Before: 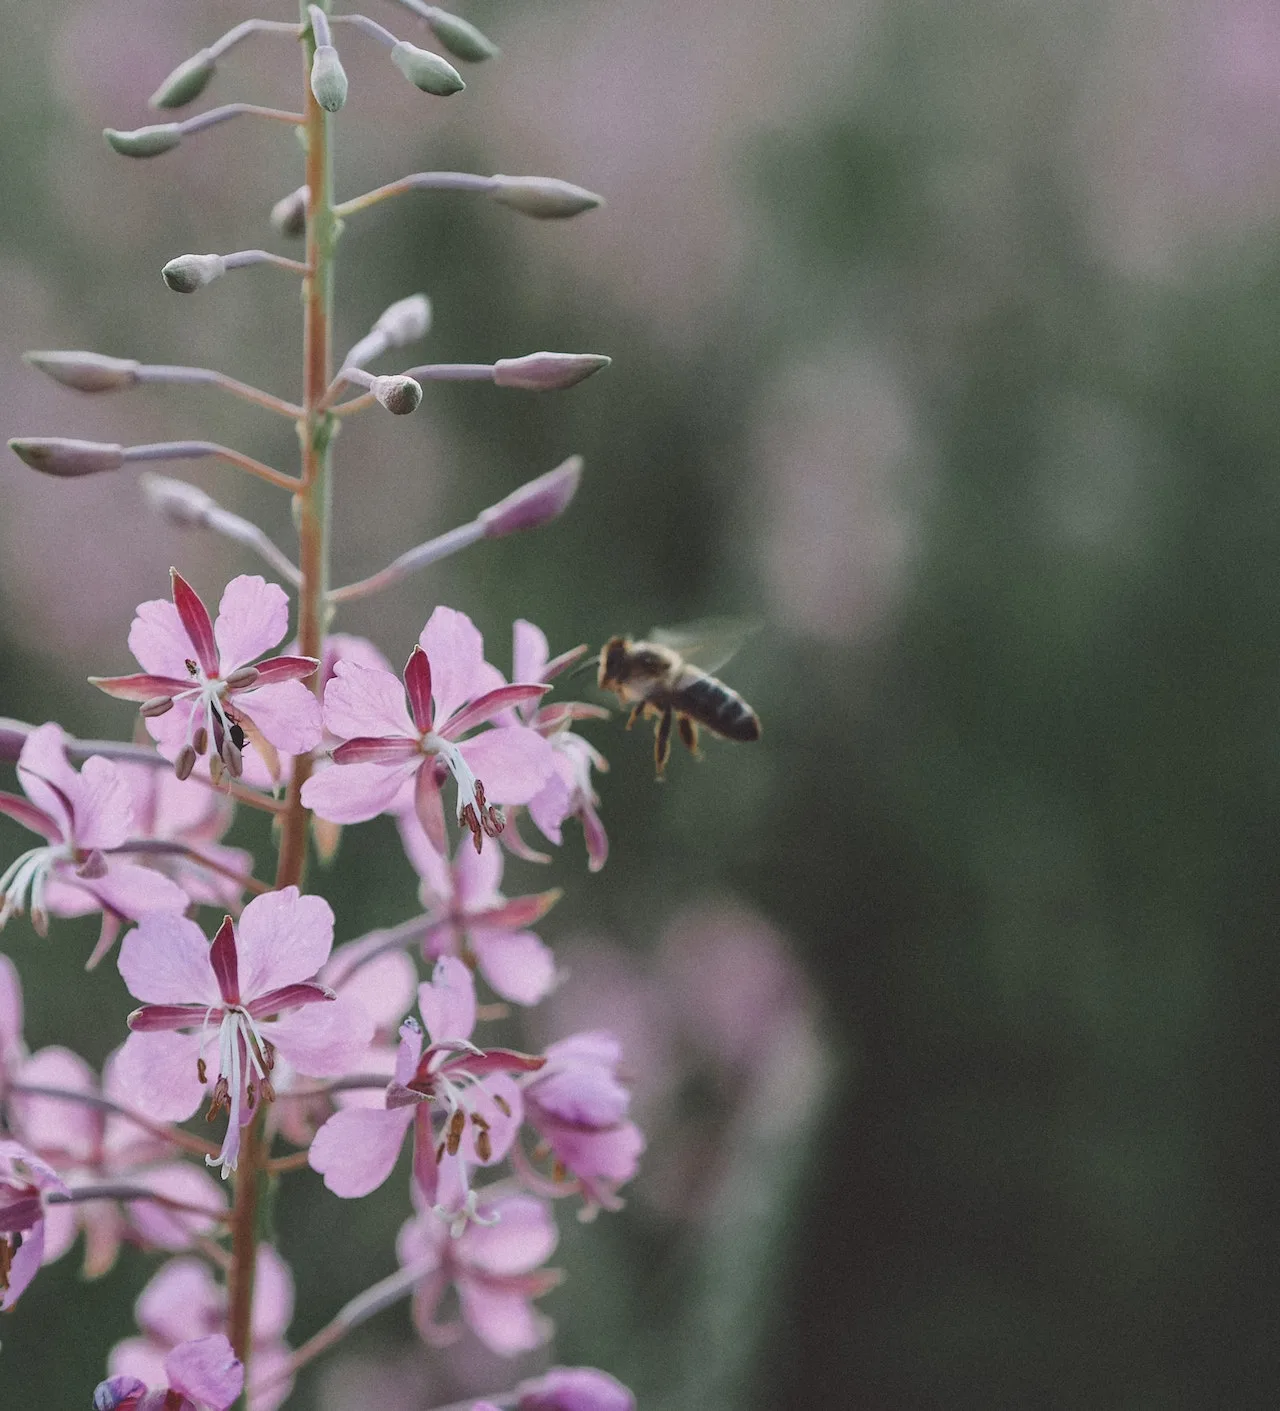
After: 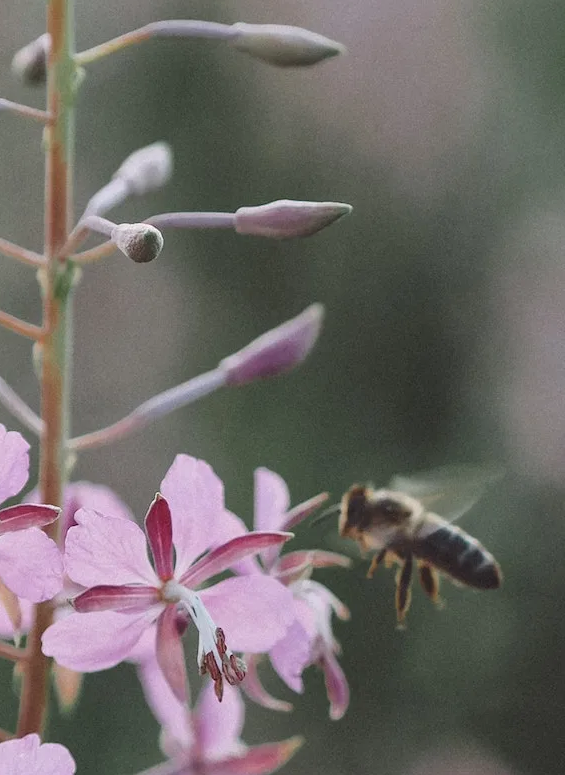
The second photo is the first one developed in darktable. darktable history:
crop: left 20.254%, top 10.835%, right 35.543%, bottom 34.23%
